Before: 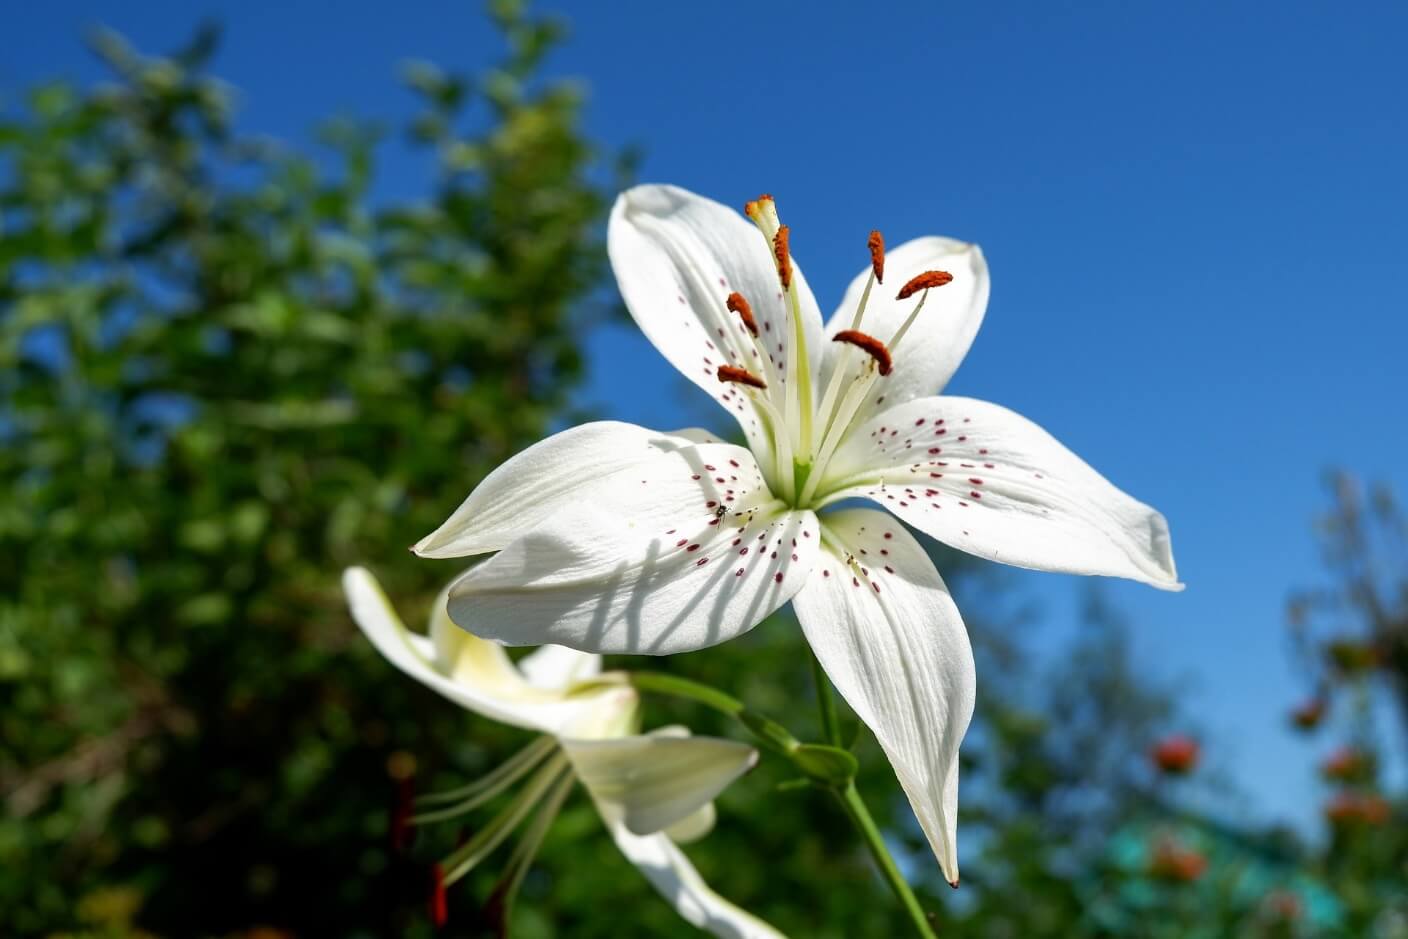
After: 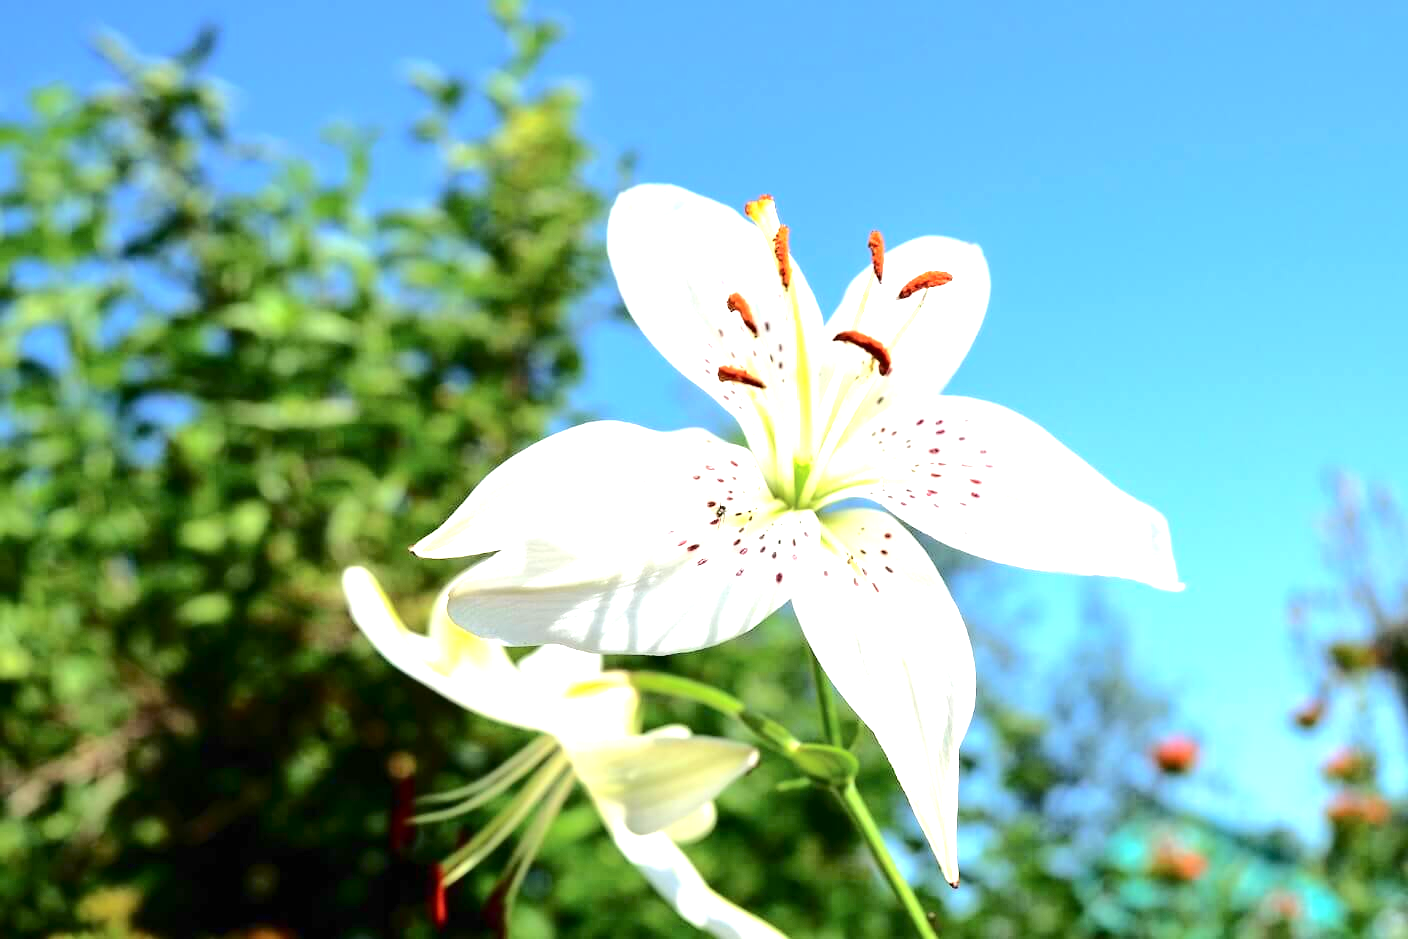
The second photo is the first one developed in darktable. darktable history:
tone curve: curves: ch0 [(0, 0) (0.003, 0.002) (0.011, 0.009) (0.025, 0.018) (0.044, 0.03) (0.069, 0.043) (0.1, 0.057) (0.136, 0.079) (0.177, 0.125) (0.224, 0.178) (0.277, 0.255) (0.335, 0.341) (0.399, 0.443) (0.468, 0.553) (0.543, 0.644) (0.623, 0.718) (0.709, 0.779) (0.801, 0.849) (0.898, 0.929) (1, 1)], color space Lab, independent channels, preserve colors none
exposure: black level correction 0, exposure 1.749 EV, compensate highlight preservation false
